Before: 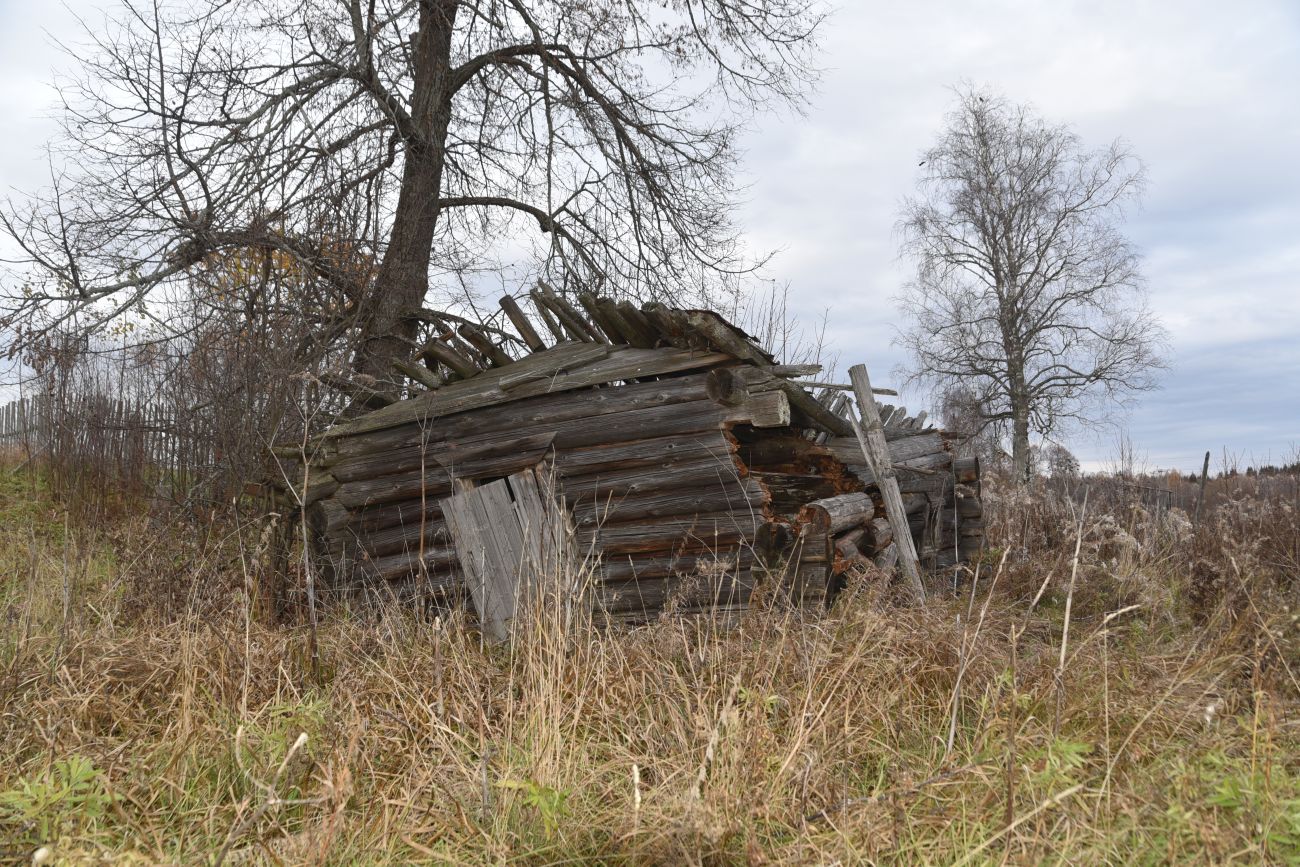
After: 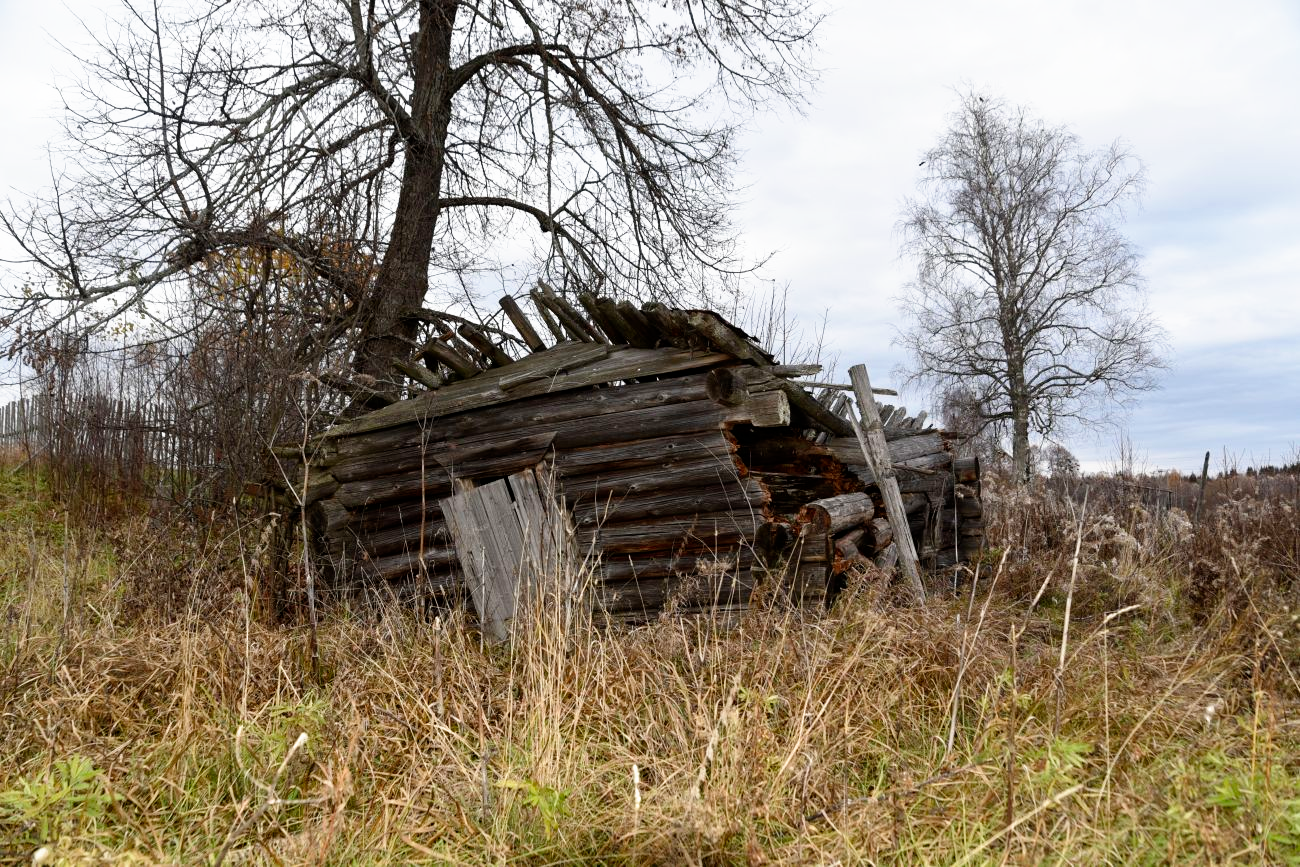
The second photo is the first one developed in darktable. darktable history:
filmic rgb: black relative exposure -8.7 EV, white relative exposure 2.7 EV, threshold 3 EV, target black luminance 0%, hardness 6.25, latitude 76.53%, contrast 1.326, shadows ↔ highlights balance -0.349%, preserve chrominance no, color science v4 (2020), enable highlight reconstruction true
